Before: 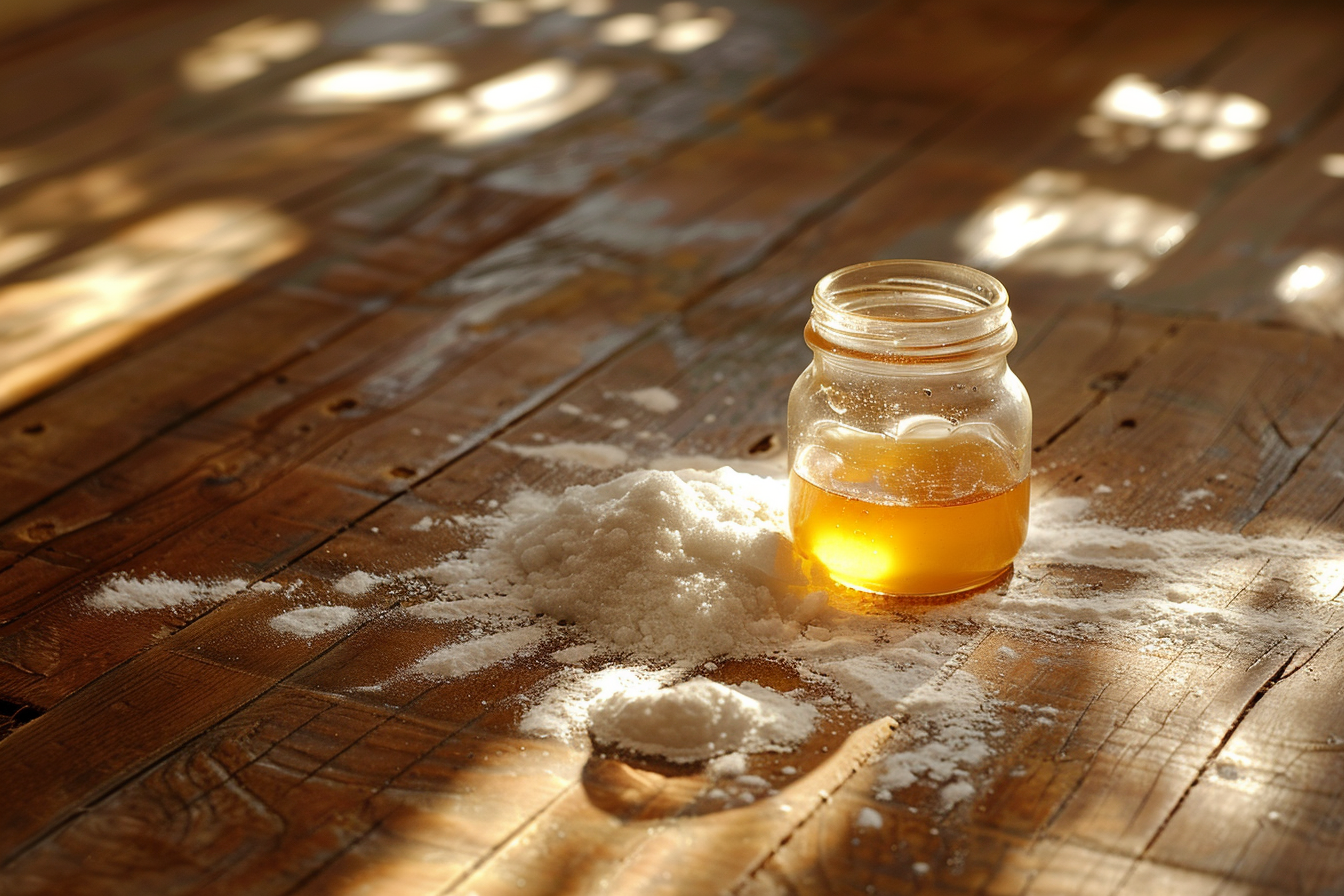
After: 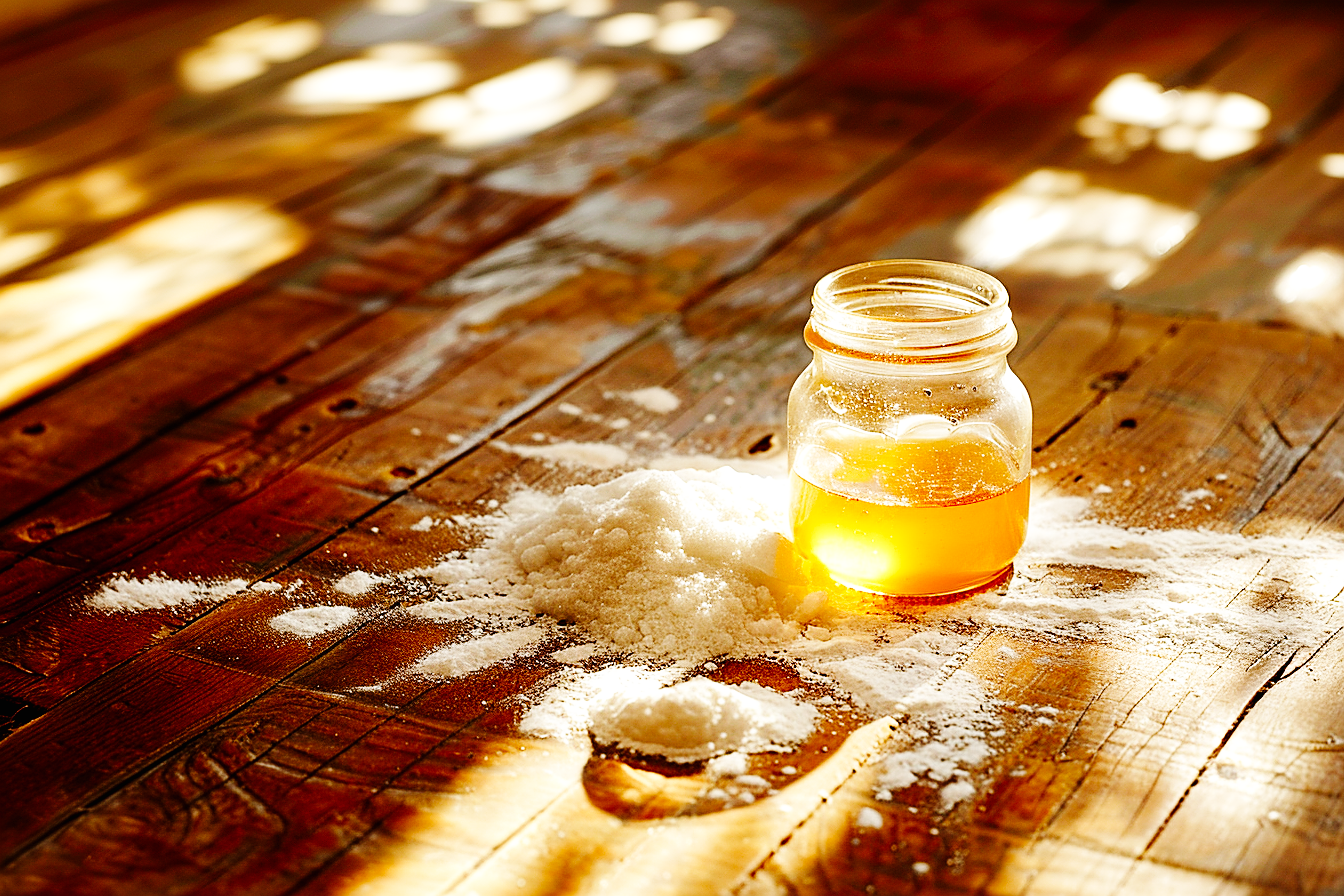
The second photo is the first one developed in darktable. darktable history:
exposure: black level correction 0.005, exposure 0.001 EV, compensate highlight preservation false
base curve: curves: ch0 [(0, 0) (0, 0) (0.002, 0.001) (0.008, 0.003) (0.019, 0.011) (0.037, 0.037) (0.064, 0.11) (0.102, 0.232) (0.152, 0.379) (0.216, 0.524) (0.296, 0.665) (0.394, 0.789) (0.512, 0.881) (0.651, 0.945) (0.813, 0.986) (1, 1)], preserve colors none
sharpen: on, module defaults
